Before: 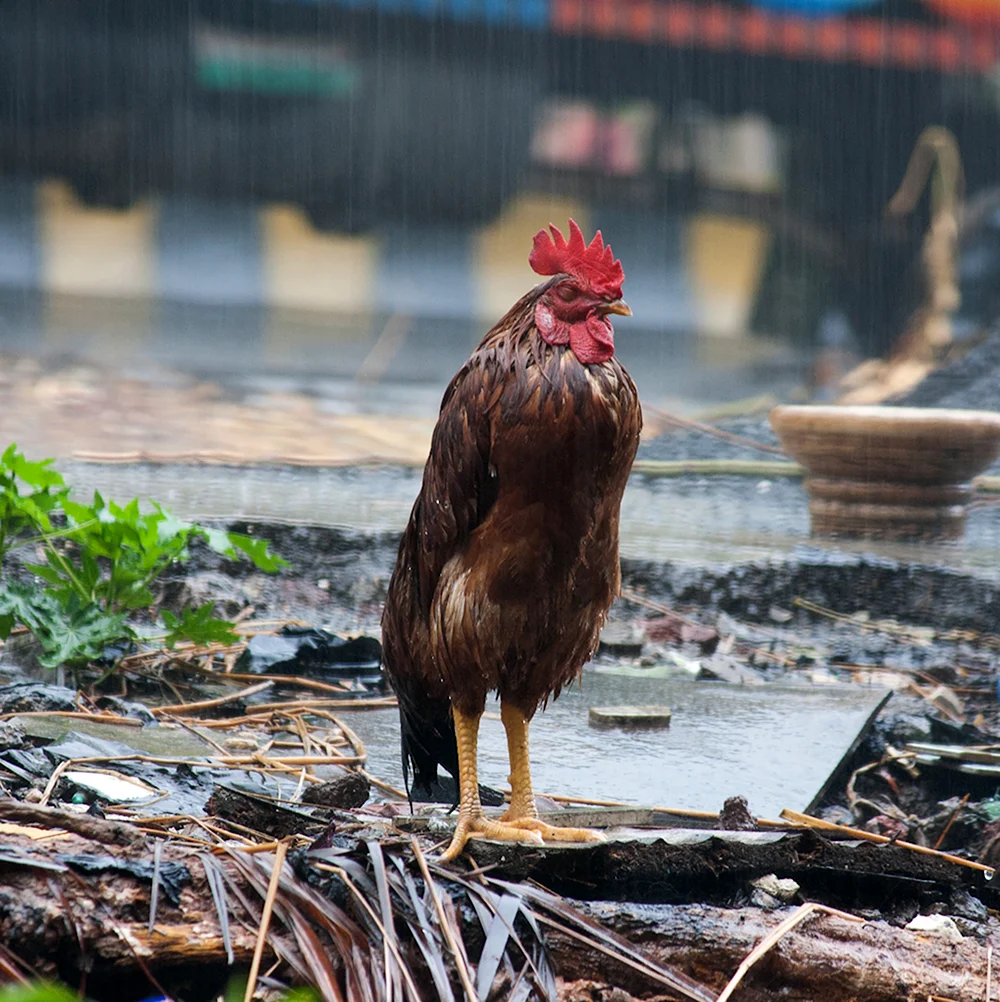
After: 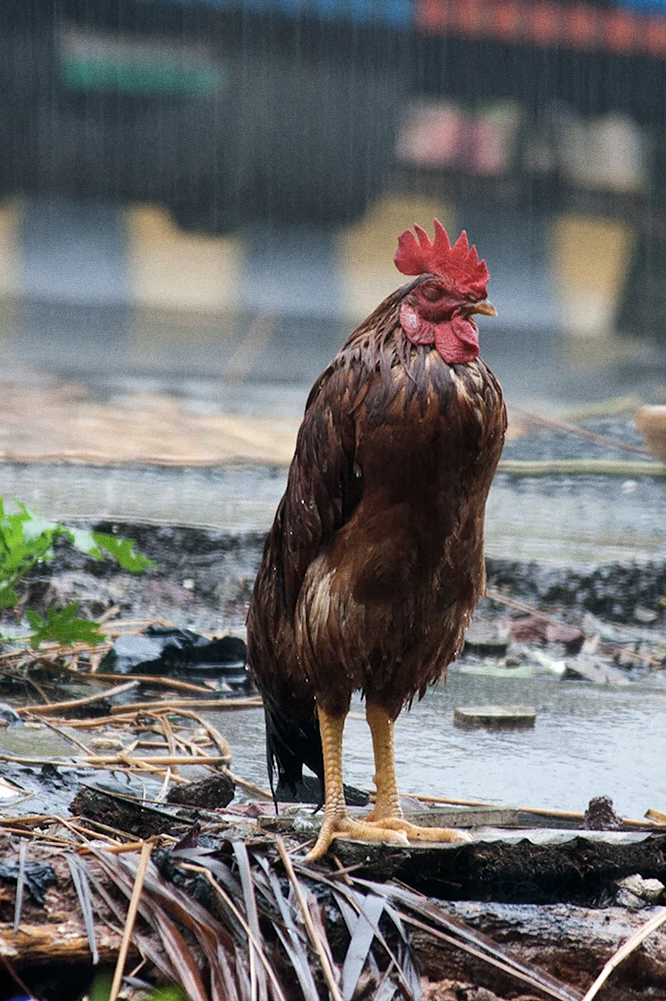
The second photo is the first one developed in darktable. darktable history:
color correction: saturation 0.85
crop and rotate: left 13.537%, right 19.796%
grain: on, module defaults
